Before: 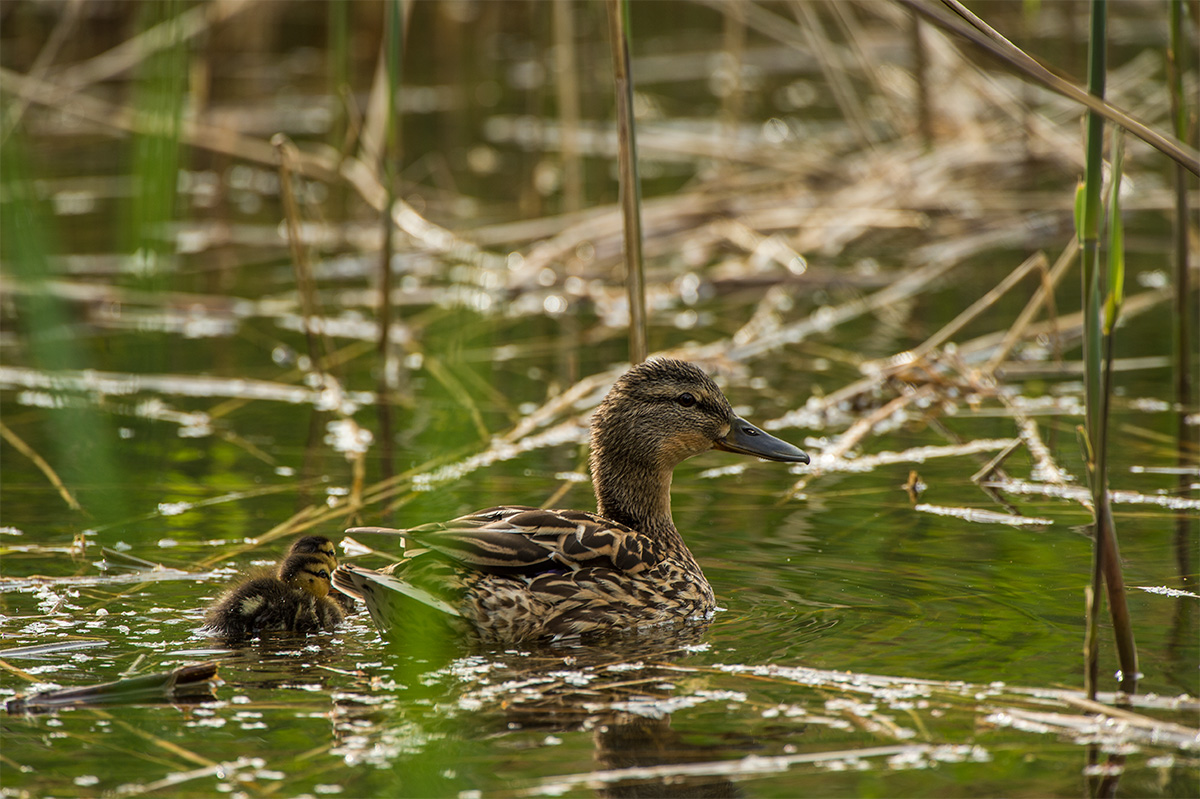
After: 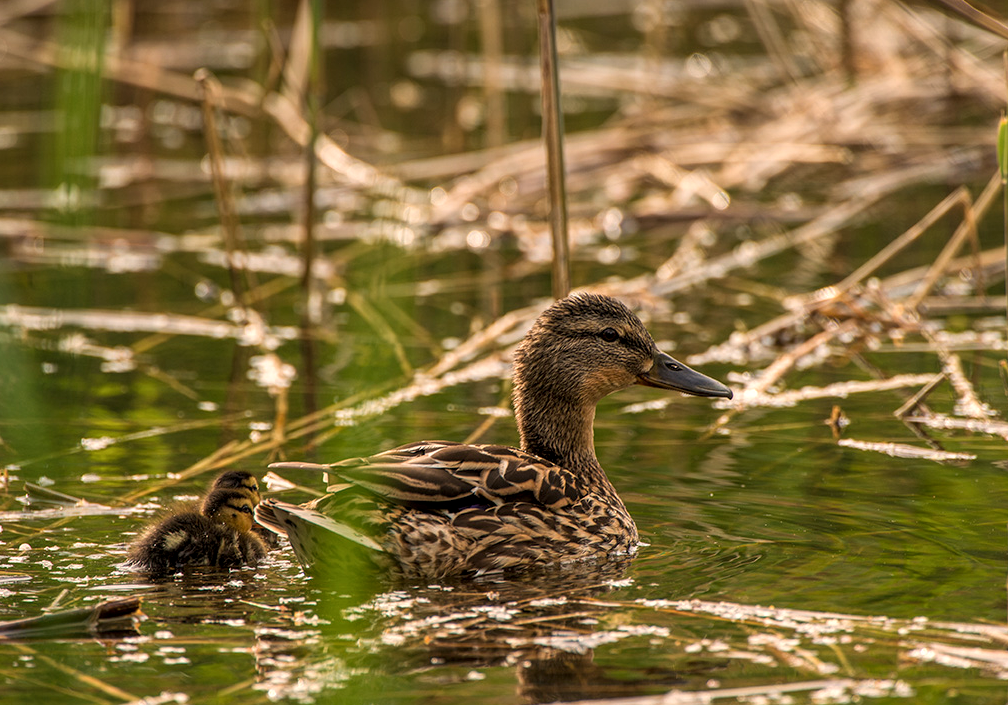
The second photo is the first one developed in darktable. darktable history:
white balance: red 1.127, blue 0.943
local contrast: highlights 100%, shadows 100%, detail 131%, midtone range 0.2
crop: left 6.446%, top 8.188%, right 9.538%, bottom 3.548%
